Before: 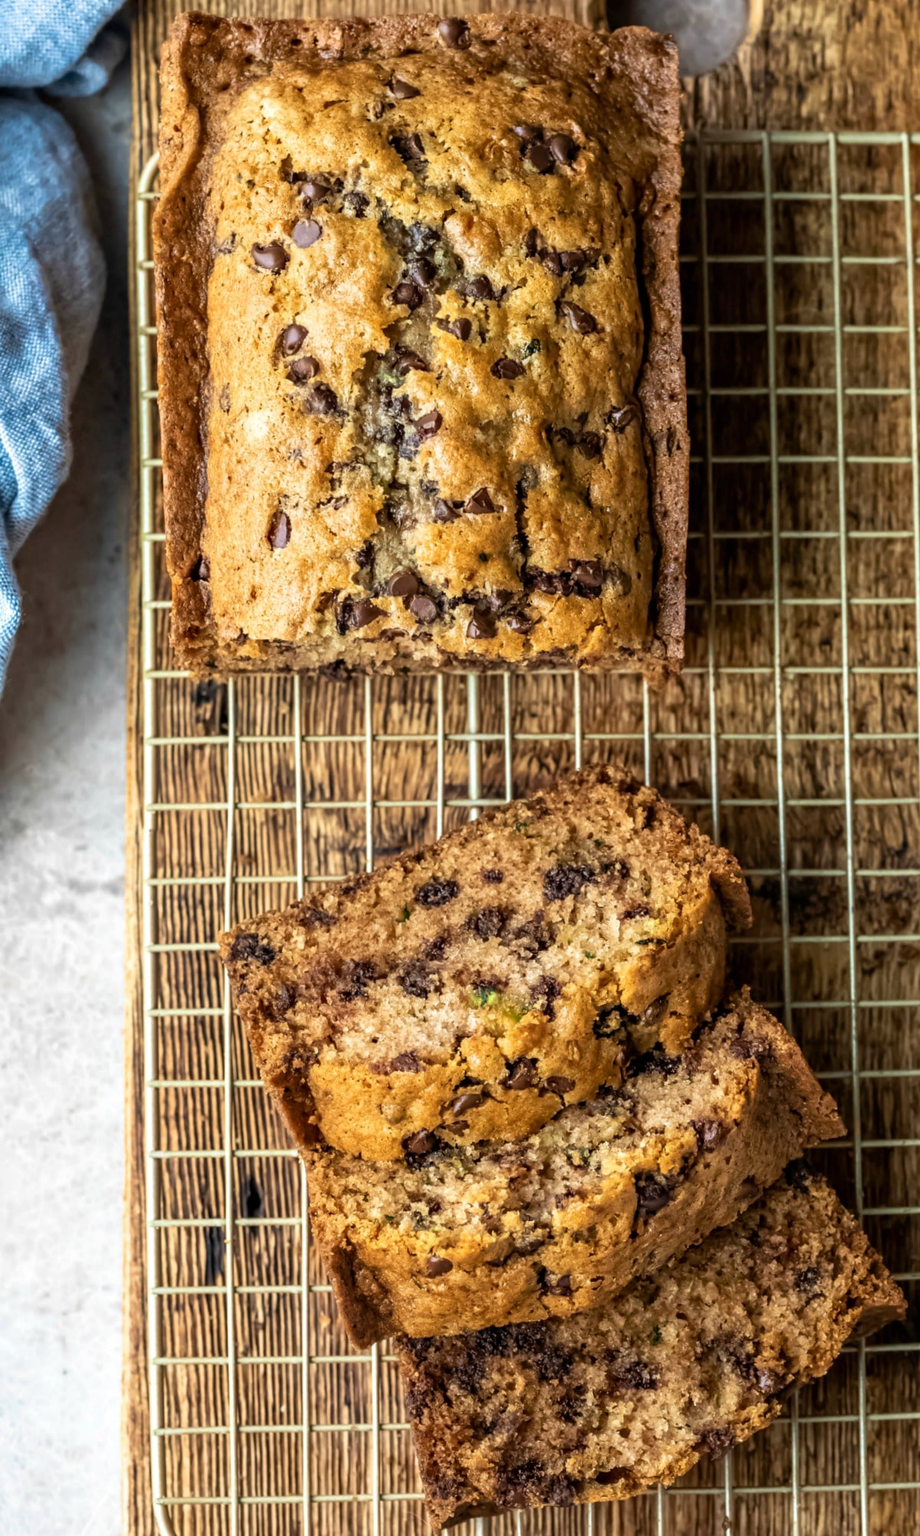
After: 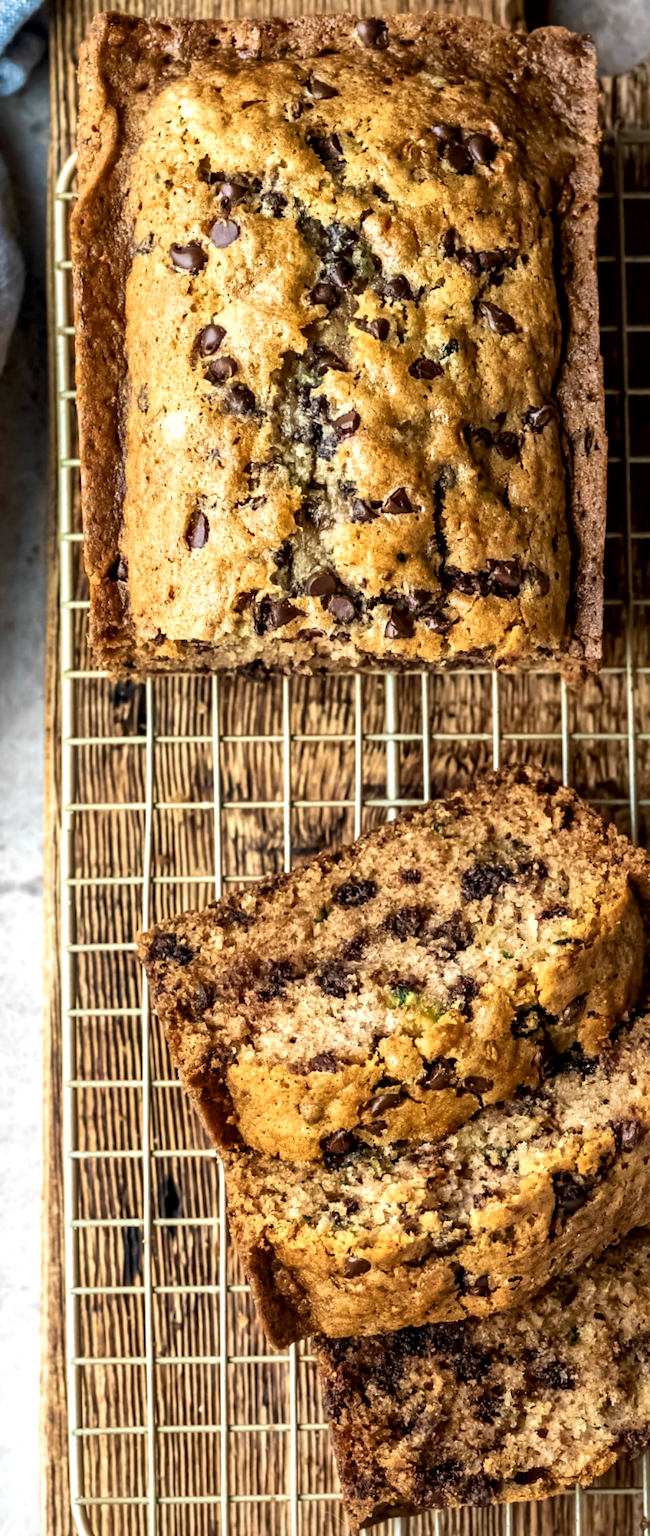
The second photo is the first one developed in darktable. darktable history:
local contrast: mode bilateral grid, contrast 100, coarseness 99, detail 165%, midtone range 0.2
crop and rotate: left 8.979%, right 20.214%
